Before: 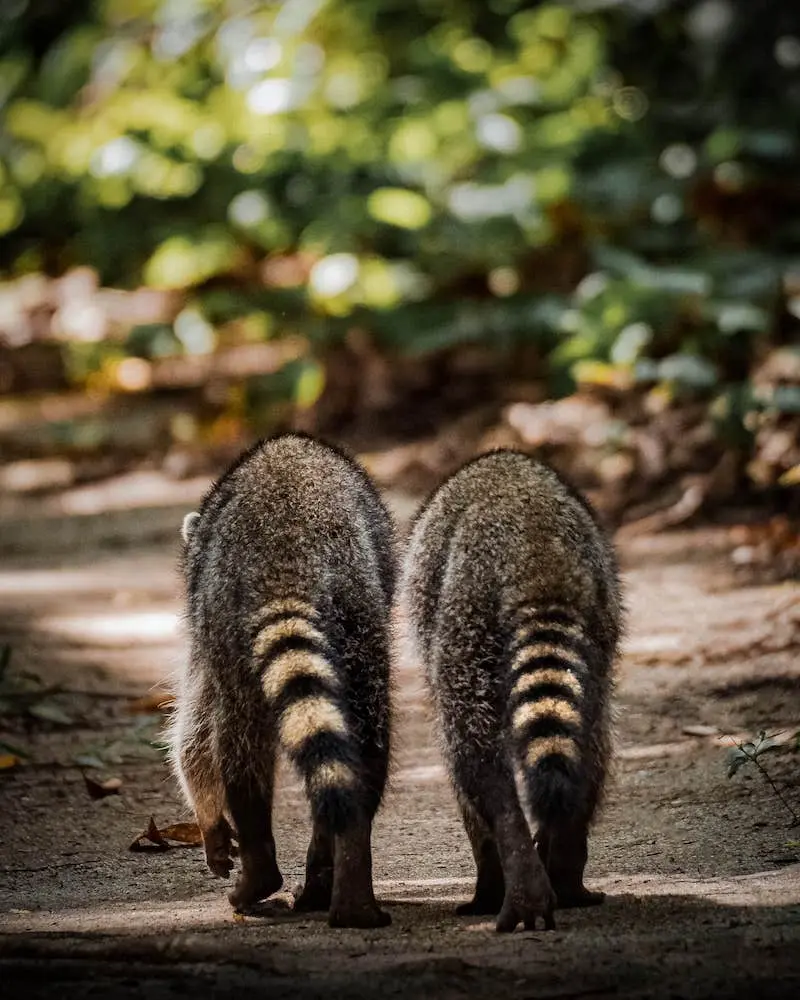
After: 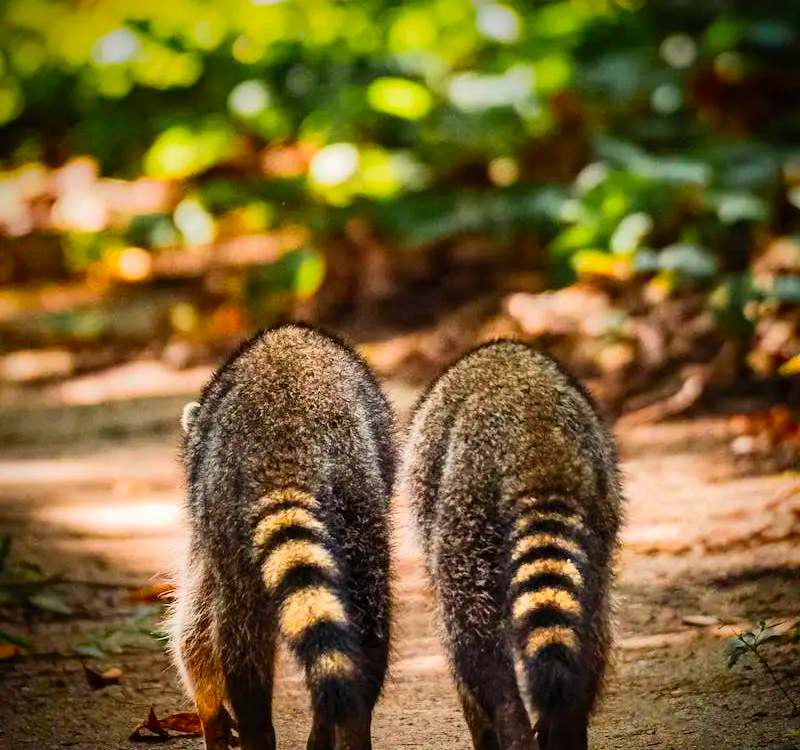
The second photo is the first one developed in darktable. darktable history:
vignetting: fall-off start 88.53%, fall-off radius 44.2%, saturation 0.376, width/height ratio 1.161
color correction: highlights a* 0.816, highlights b* 2.78, saturation 1.1
crop: top 11.038%, bottom 13.962%
contrast brightness saturation: contrast 0.2, brightness 0.2, saturation 0.8
